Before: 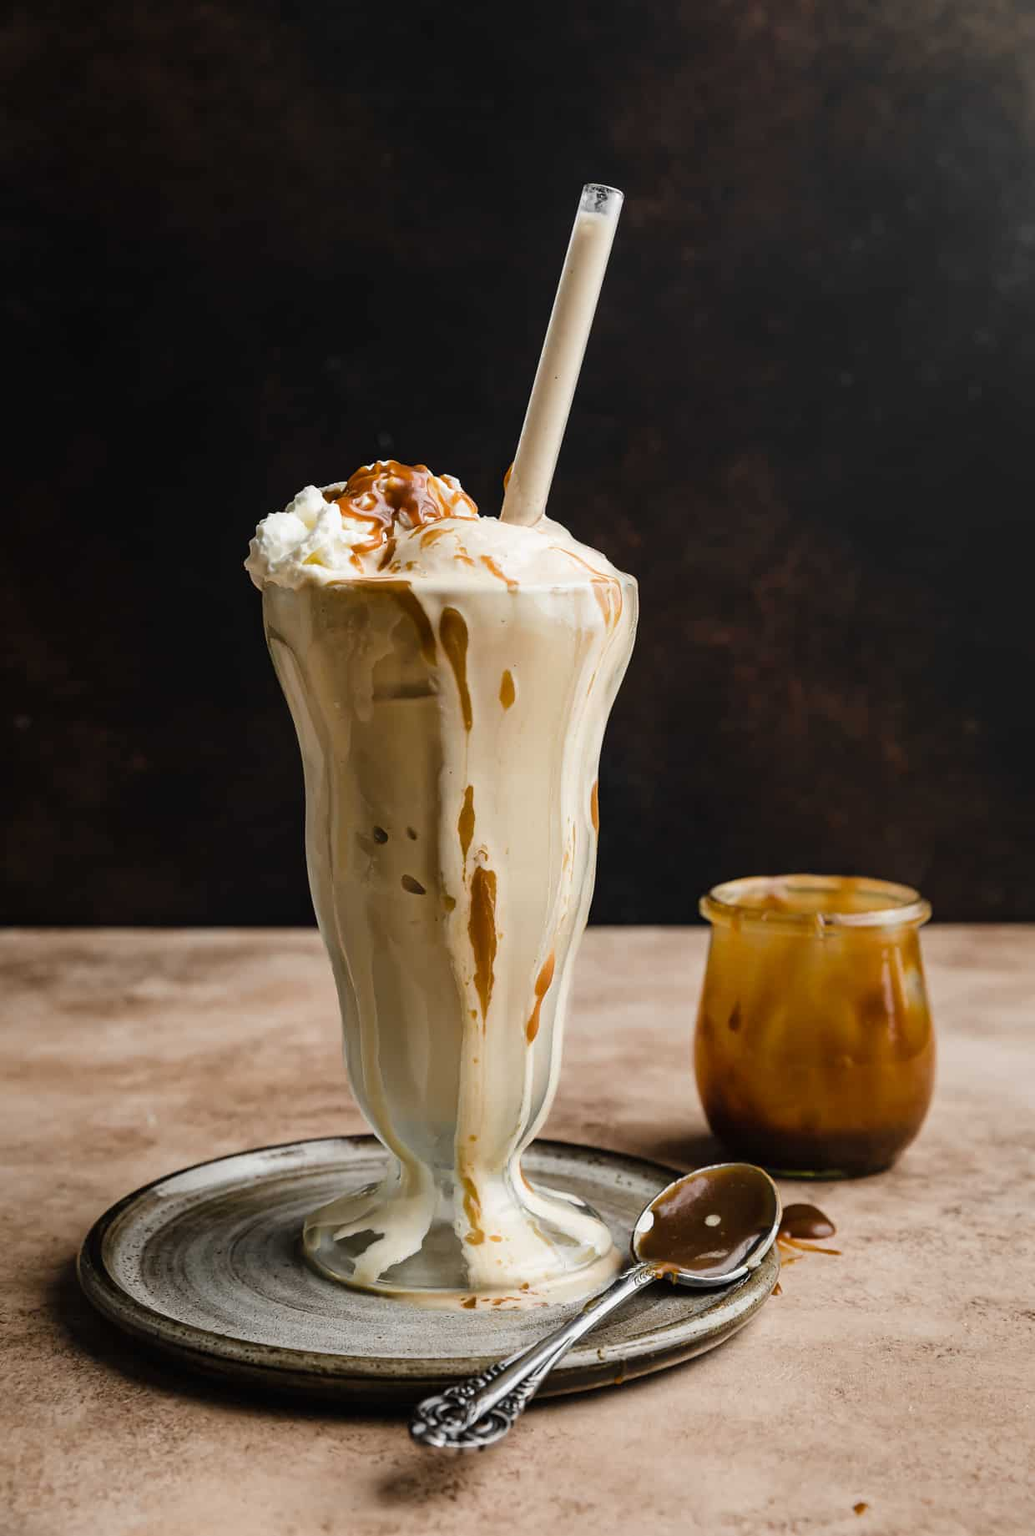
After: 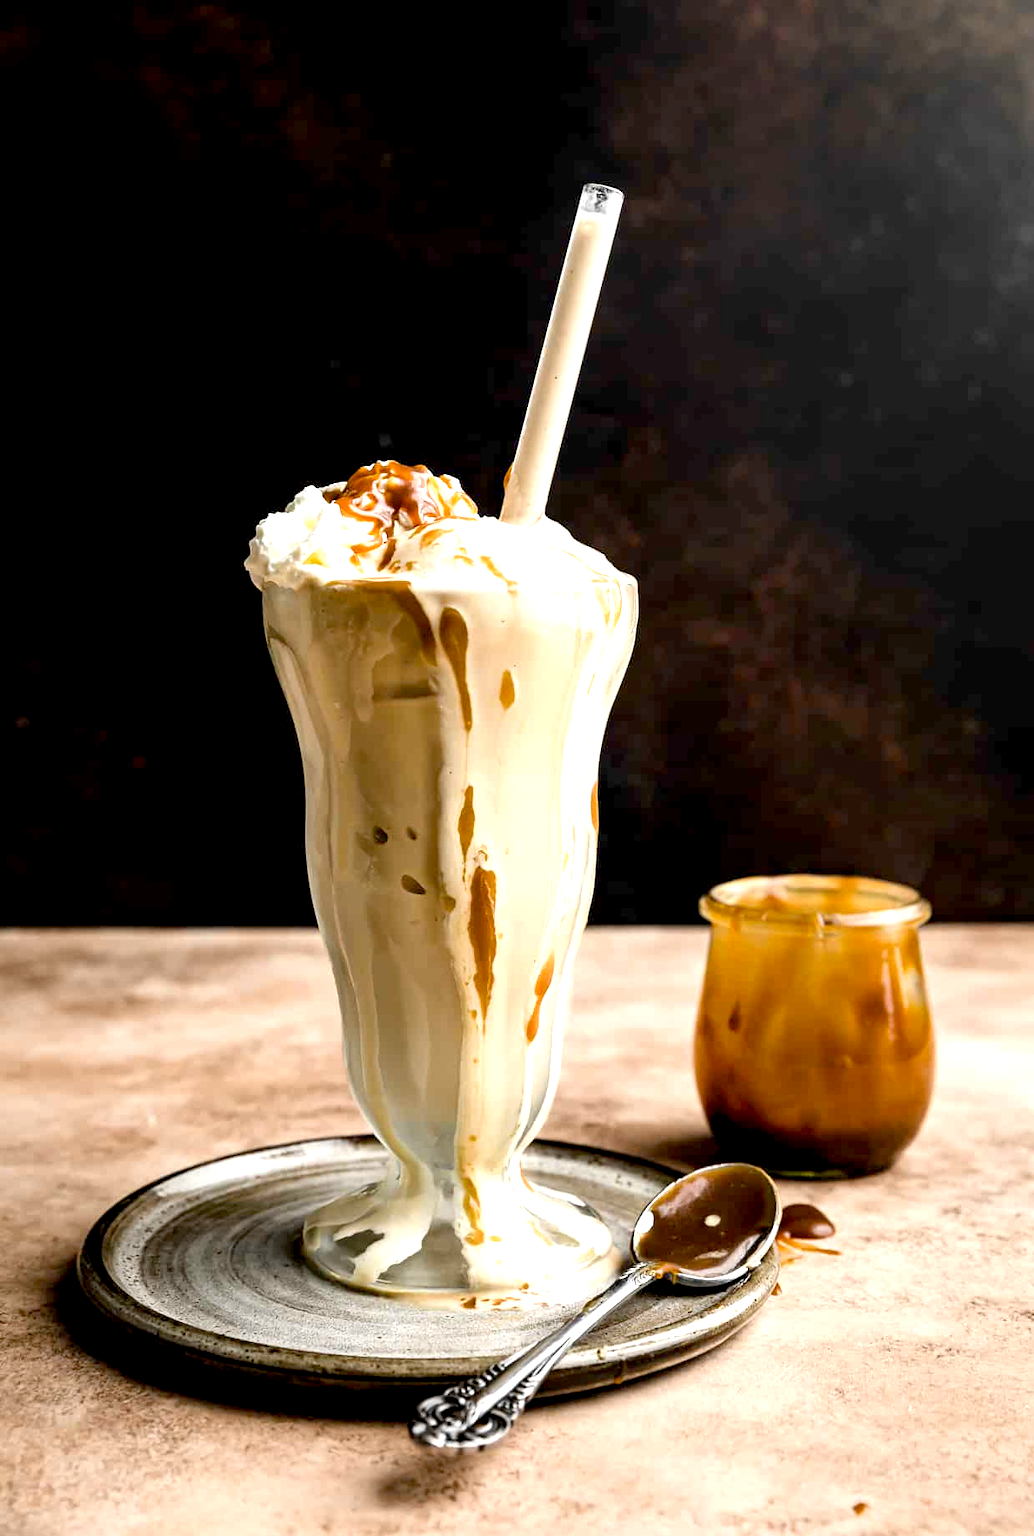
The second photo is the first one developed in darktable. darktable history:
exposure: black level correction 0.008, exposure 0.979 EV, compensate highlight preservation false
